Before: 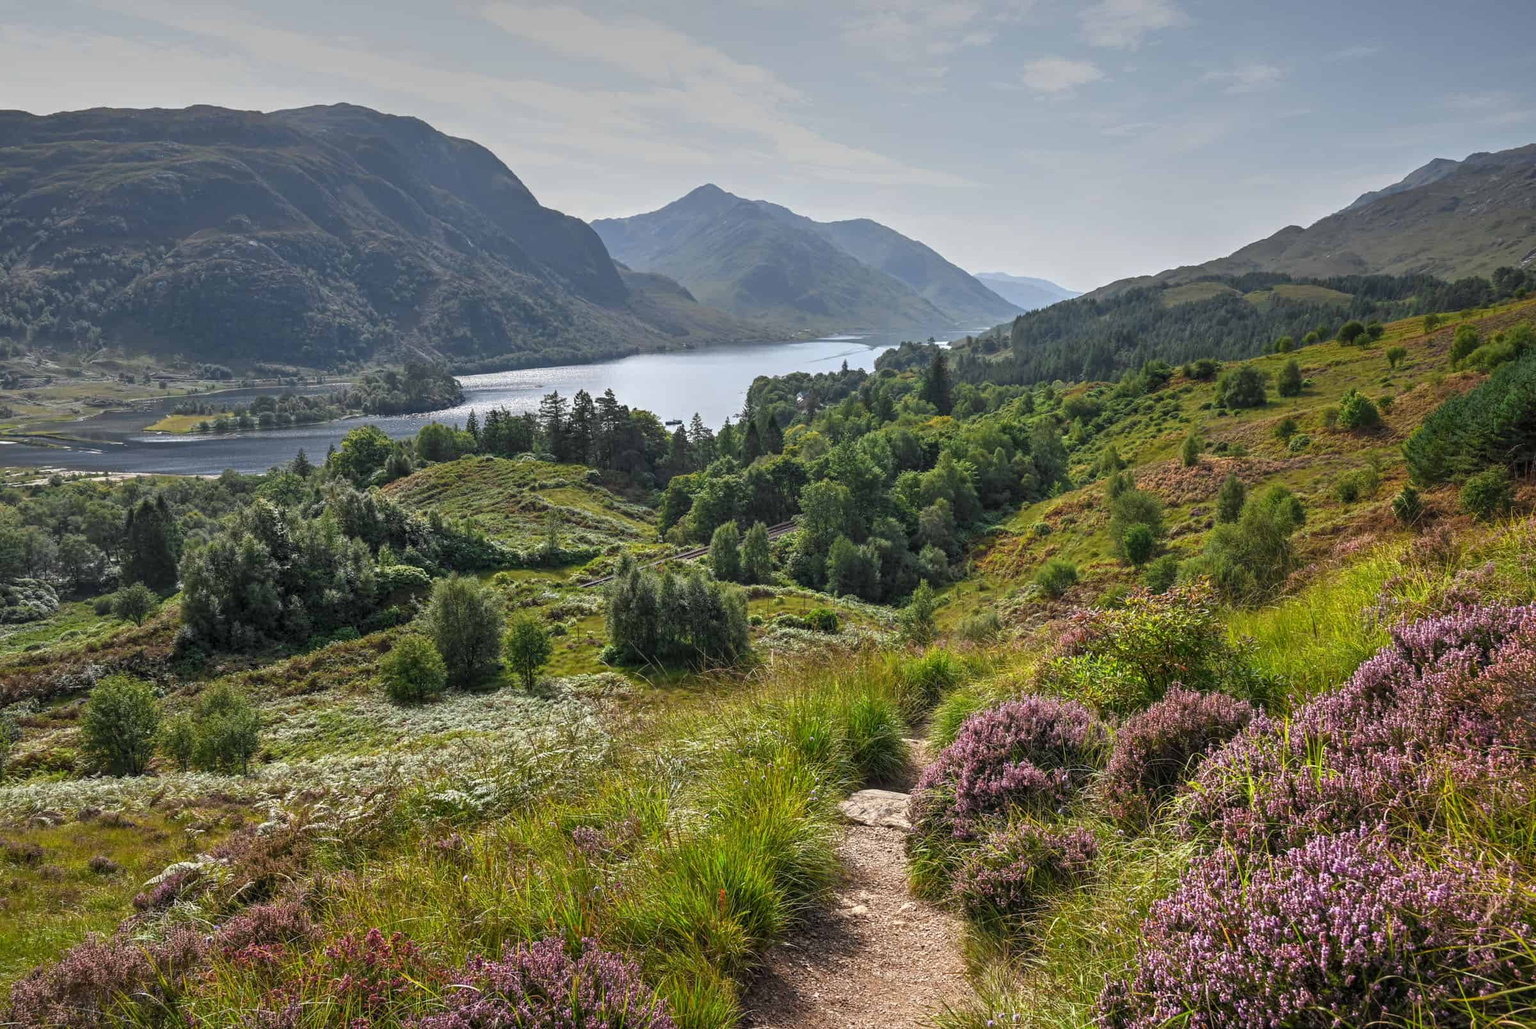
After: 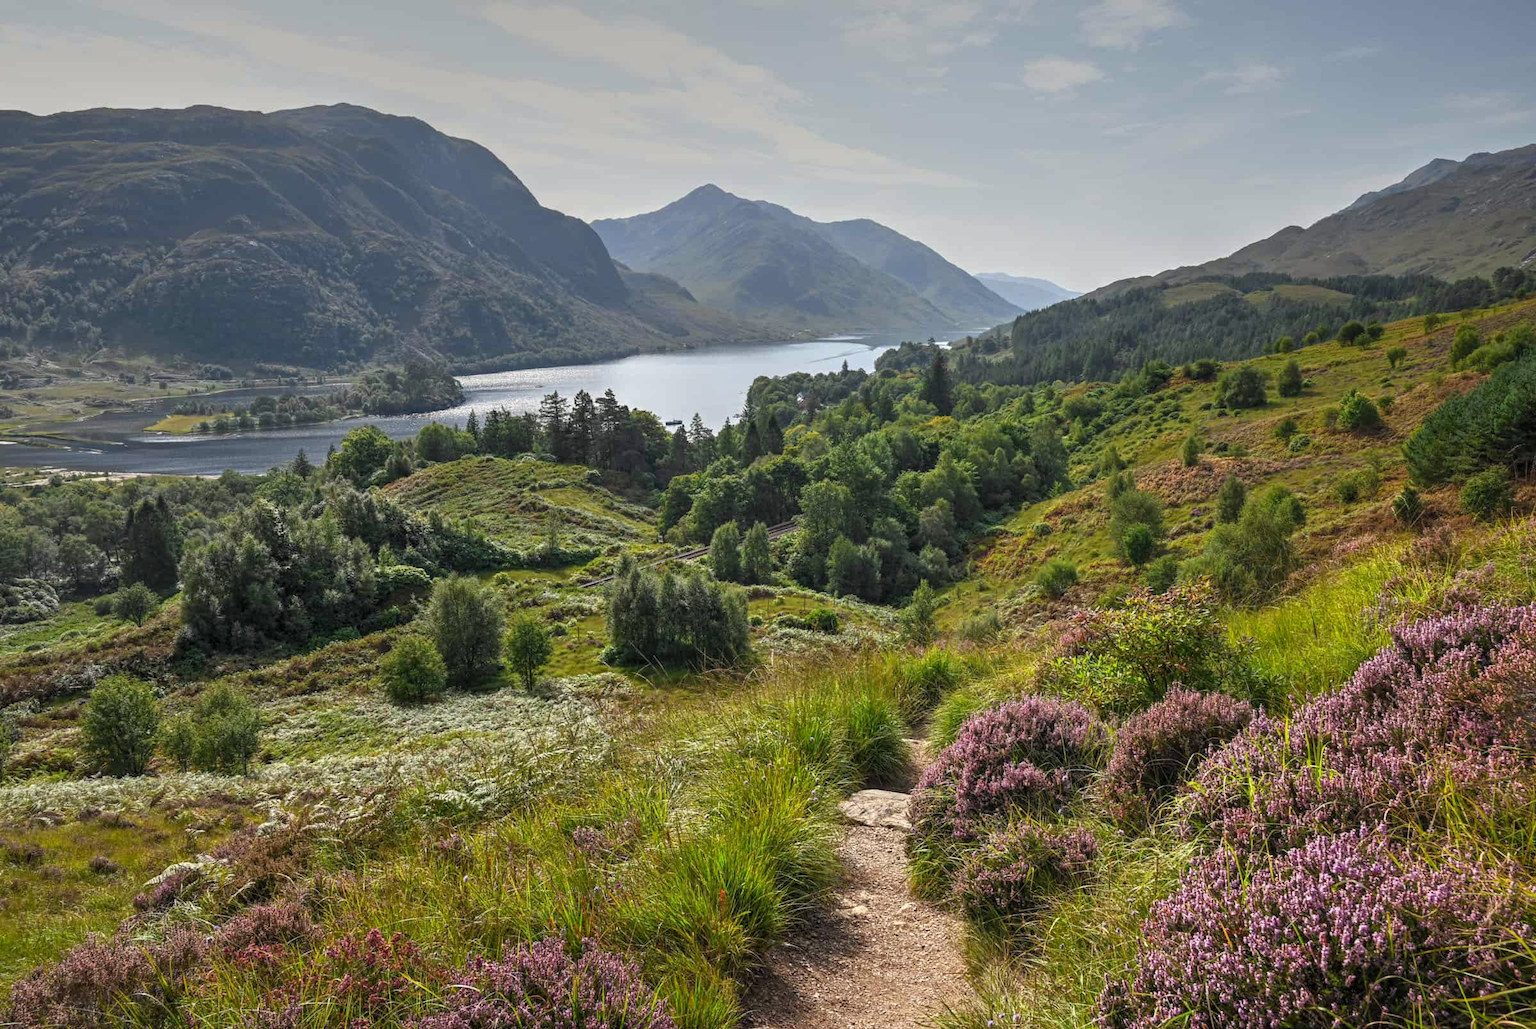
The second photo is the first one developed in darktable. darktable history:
color correction: highlights b* 2.91
